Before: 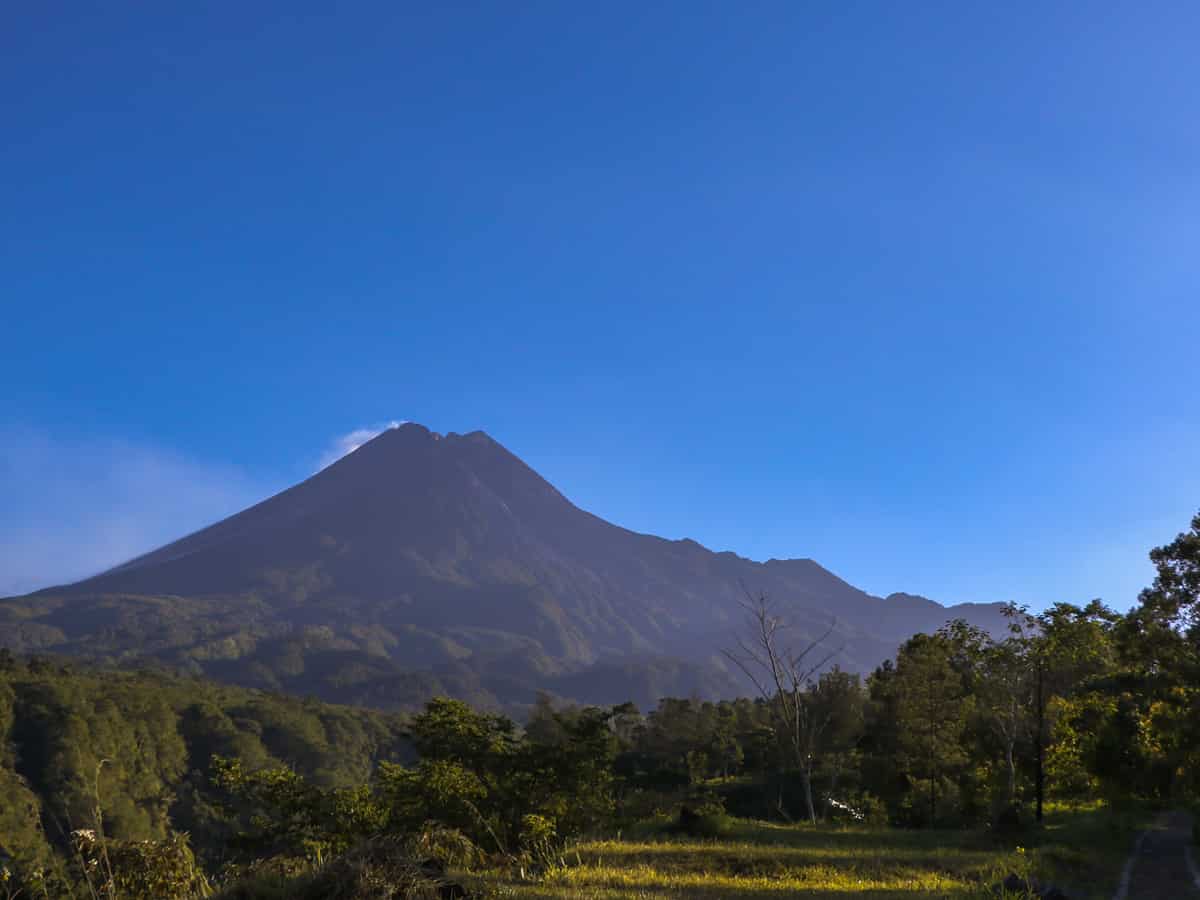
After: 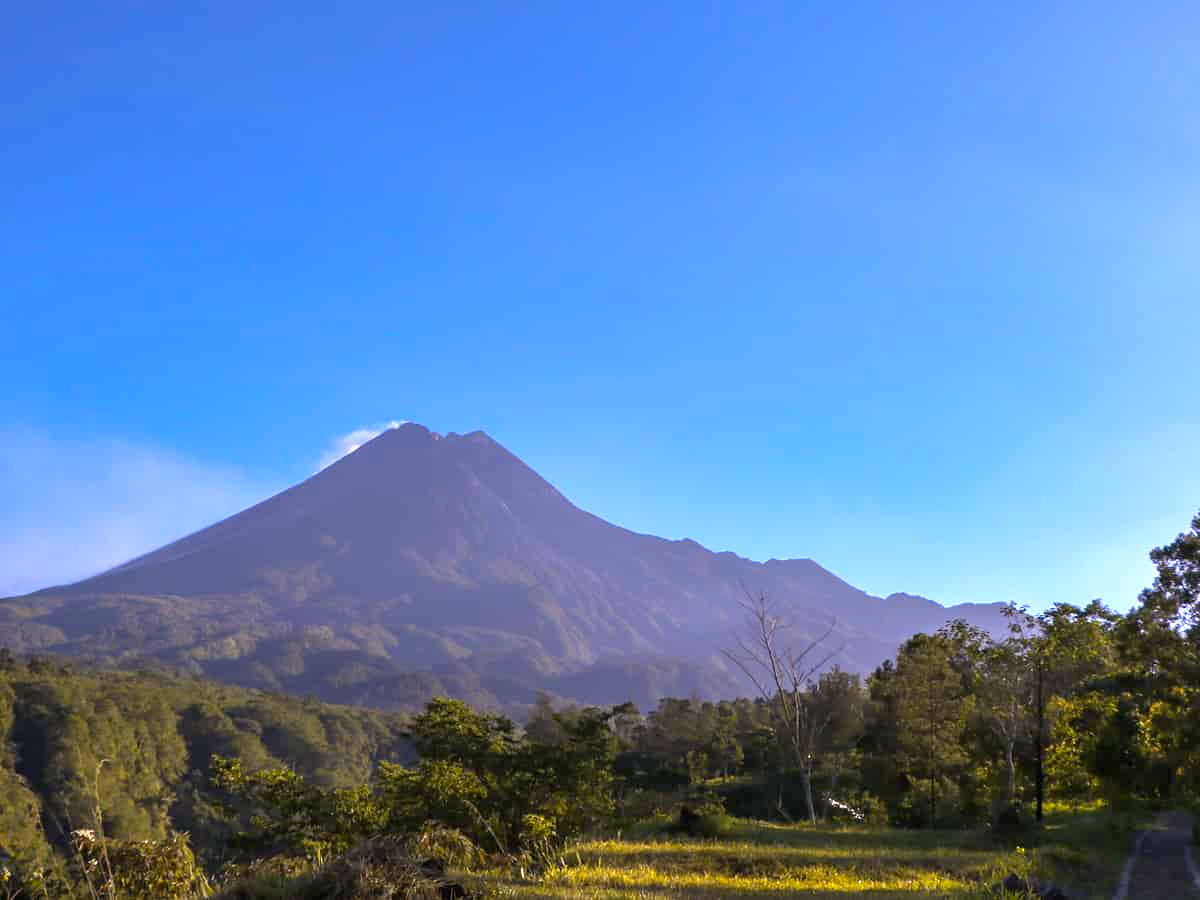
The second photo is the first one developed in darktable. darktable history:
exposure: black level correction 0, exposure 0.7 EV, compensate exposure bias true, compensate highlight preservation false
white balance: red 1.05, blue 1.072
